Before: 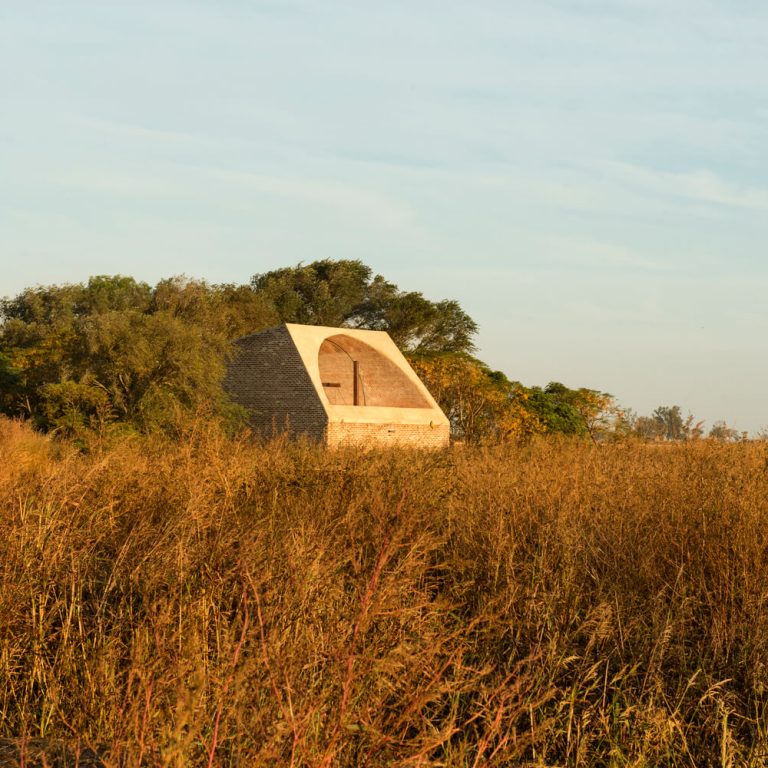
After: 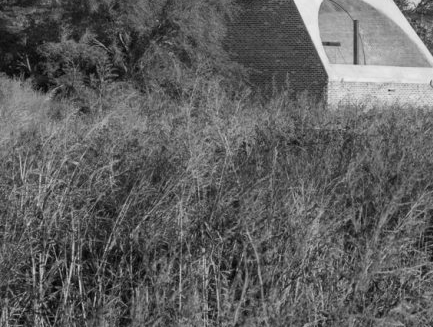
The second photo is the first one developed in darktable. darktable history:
color correction: highlights a* 8.98, highlights b* 15.09, shadows a* -0.49, shadows b* 26.52
crop: top 44.483%, right 43.593%, bottom 12.892%
monochrome: a 32, b 64, size 2.3, highlights 1
